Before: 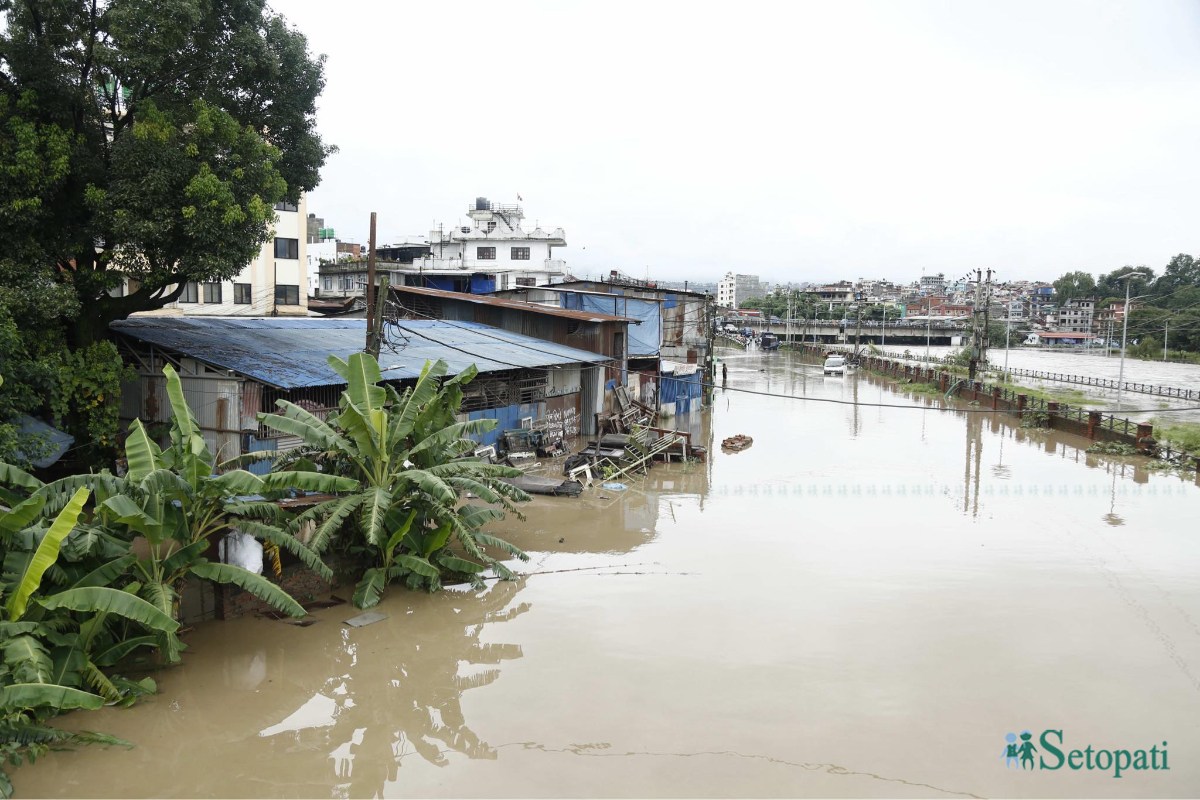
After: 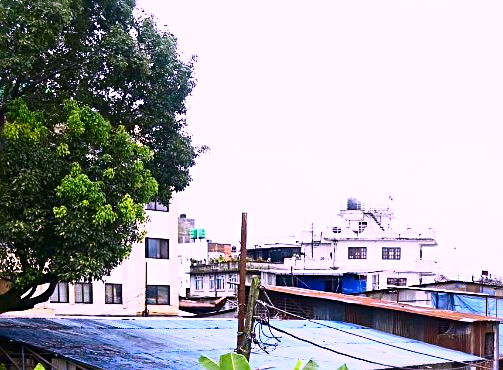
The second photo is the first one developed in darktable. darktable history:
sharpen: radius 2.676, amount 0.669
contrast brightness saturation: contrast 0.18, saturation 0.3
exposure: exposure 0.4 EV, compensate highlight preservation false
crop and rotate: left 10.817%, top 0.062%, right 47.194%, bottom 53.626%
white balance: red 1.066, blue 1.119
tone curve: curves: ch0 [(0, 0) (0.091, 0.077) (0.517, 0.574) (0.745, 0.82) (0.844, 0.908) (0.909, 0.942) (1, 0.973)]; ch1 [(0, 0) (0.437, 0.404) (0.5, 0.5) (0.534, 0.554) (0.58, 0.603) (0.616, 0.649) (1, 1)]; ch2 [(0, 0) (0.442, 0.415) (0.5, 0.5) (0.535, 0.557) (0.585, 0.62) (1, 1)], color space Lab, independent channels, preserve colors none
color balance rgb: linear chroma grading › global chroma 6.48%, perceptual saturation grading › global saturation 12.96%, global vibrance 6.02%
